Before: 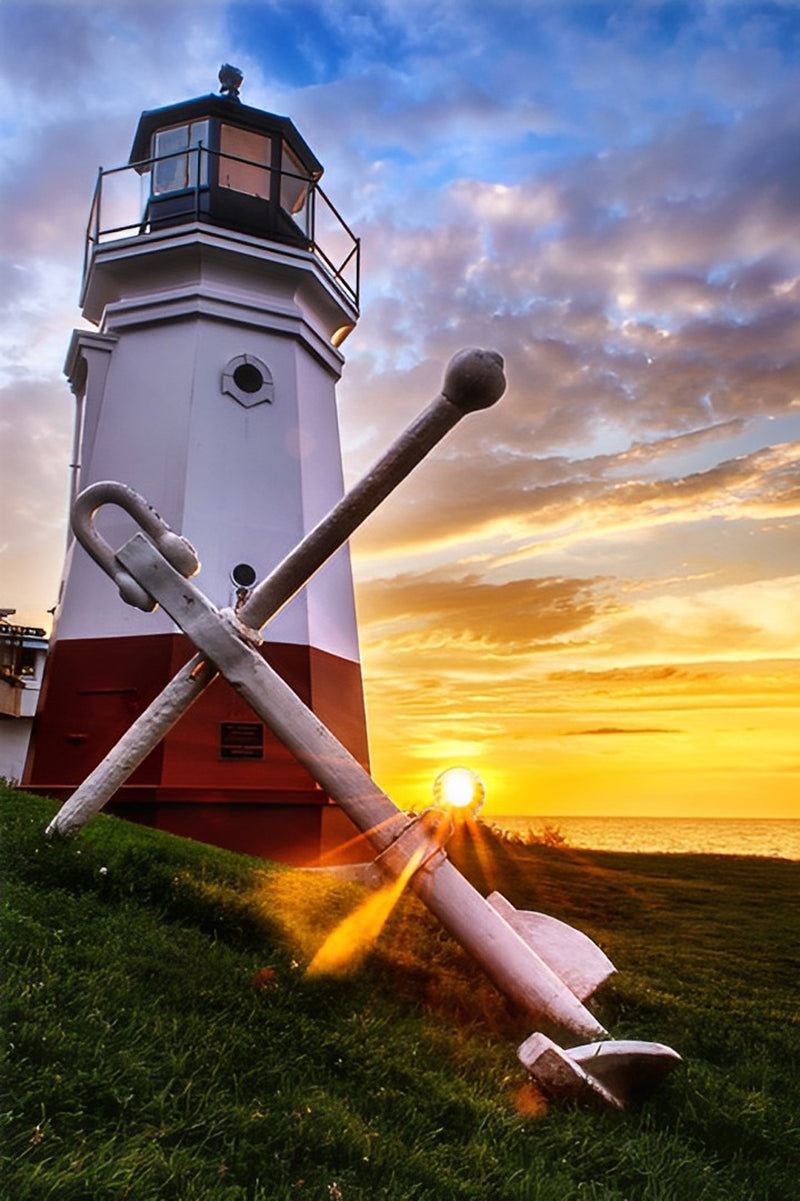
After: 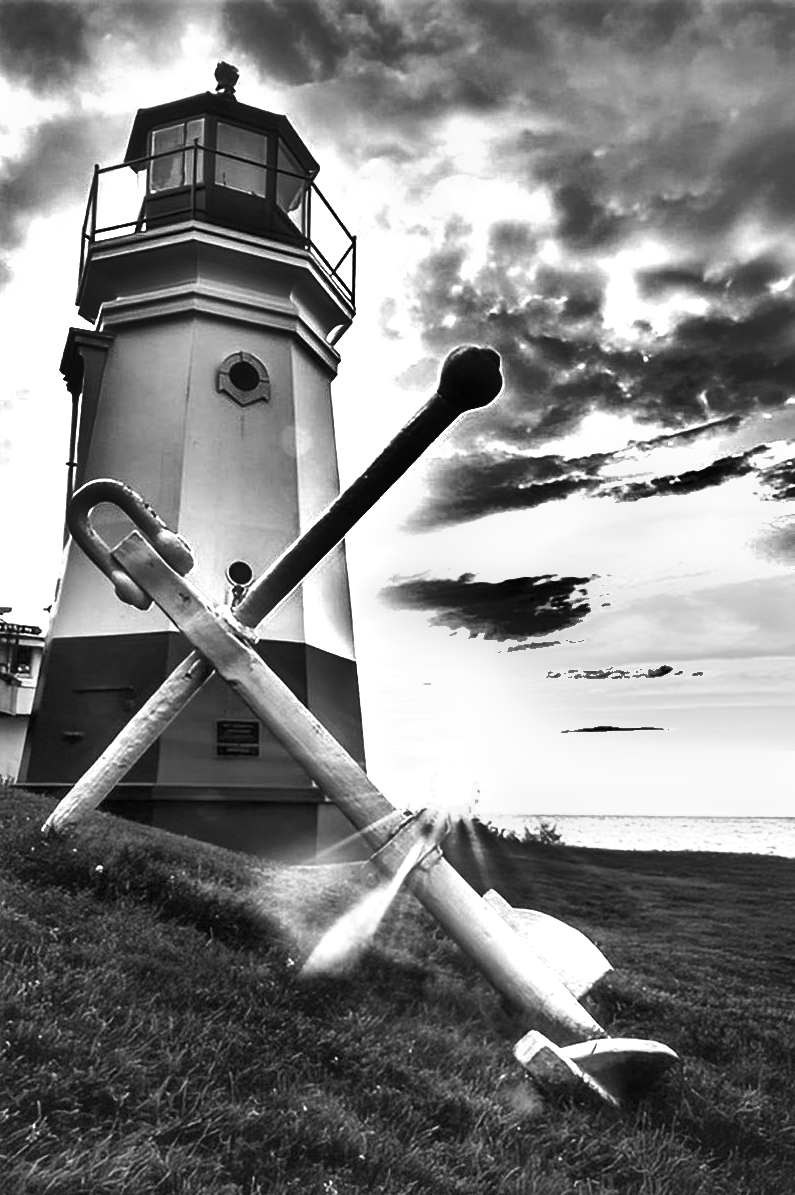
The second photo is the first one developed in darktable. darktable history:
color balance rgb: perceptual saturation grading › global saturation 40%, global vibrance 15%
monochrome: on, module defaults
crop and rotate: left 0.614%, top 0.179%, bottom 0.309%
shadows and highlights: shadows 20.91, highlights -82.73, soften with gaussian
exposure: exposure 1.2 EV, compensate highlight preservation false
